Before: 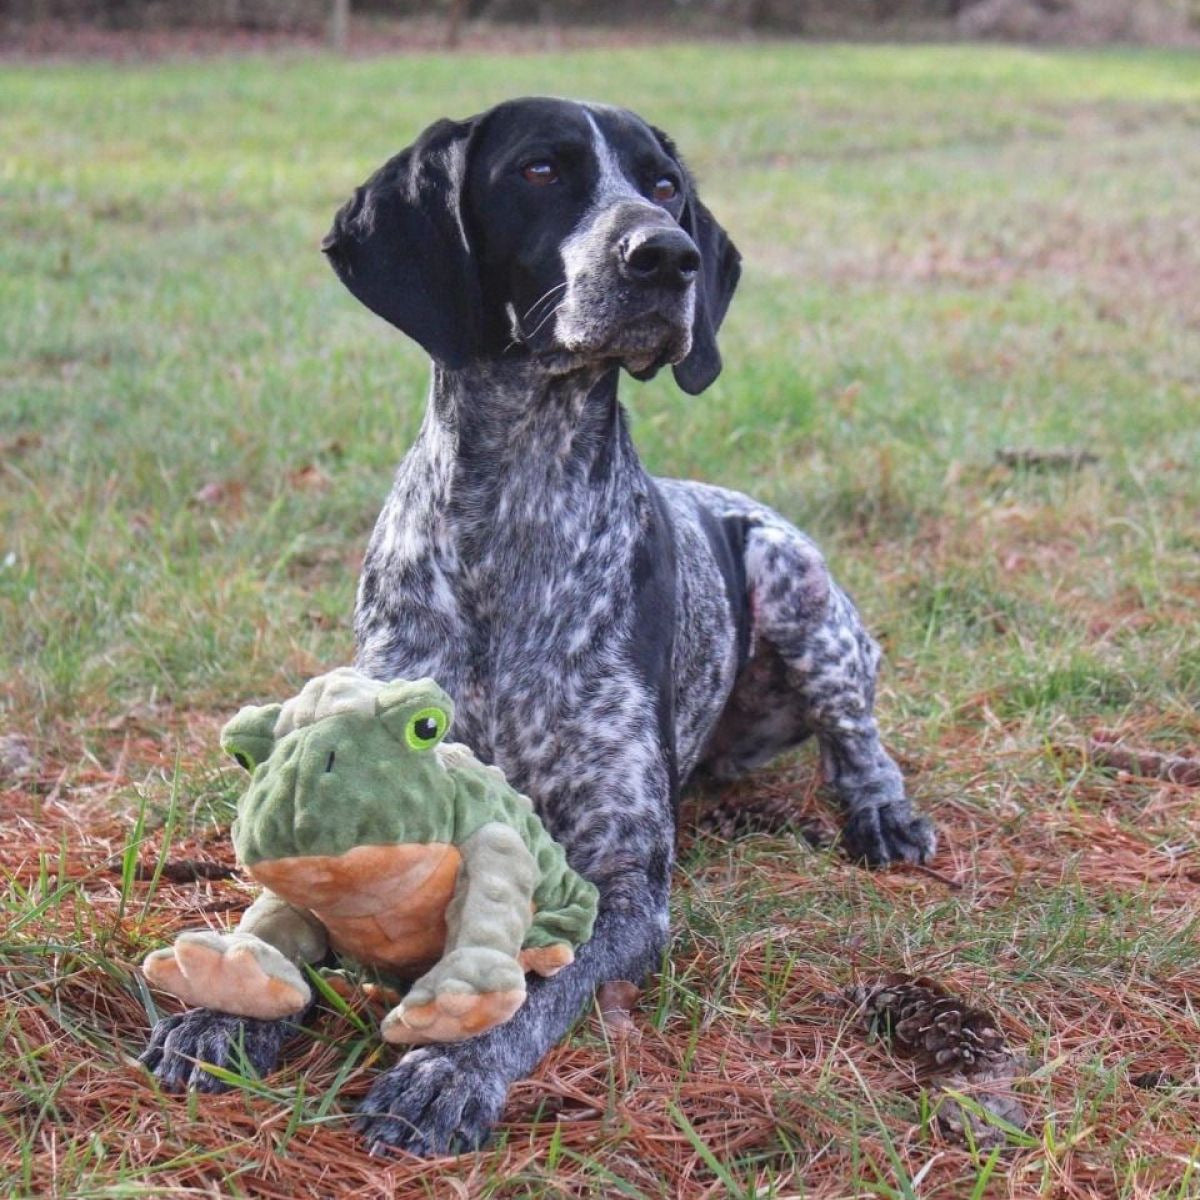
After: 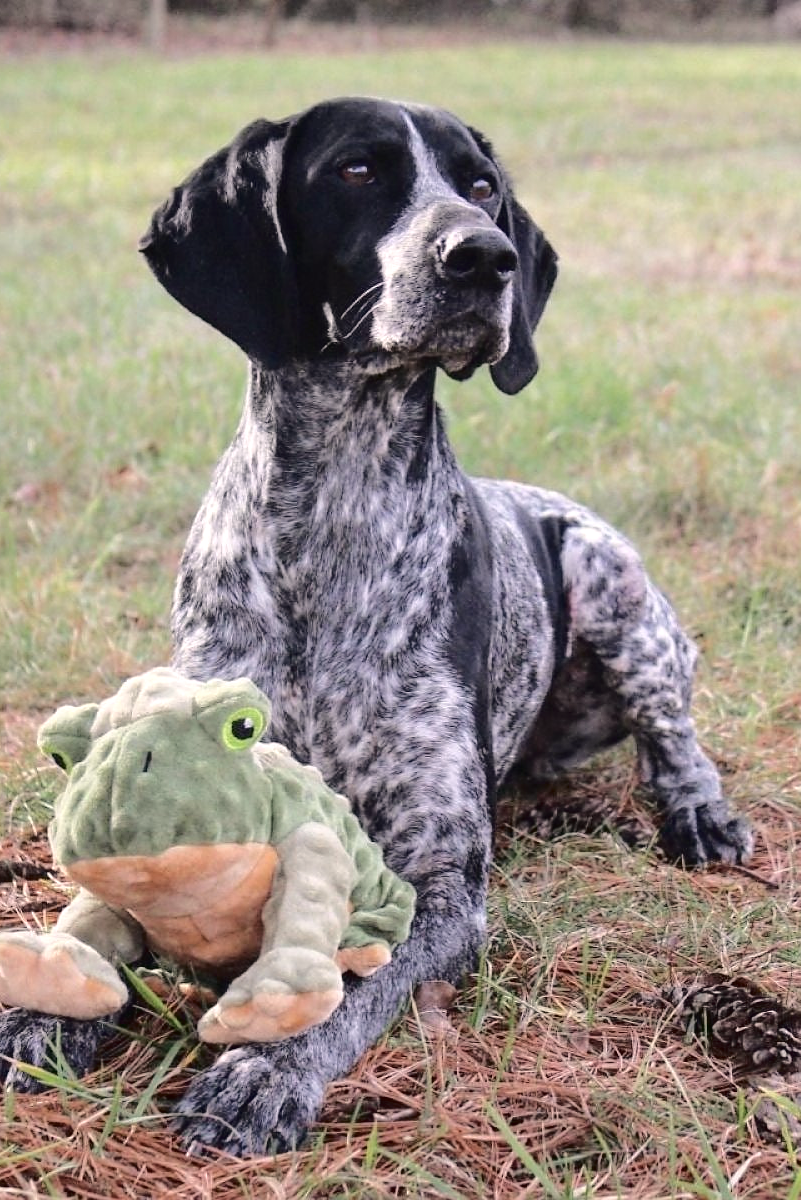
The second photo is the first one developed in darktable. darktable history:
crop and rotate: left 15.307%, right 17.867%
tone curve: curves: ch0 [(0, 0) (0.003, 0.026) (0.011, 0.025) (0.025, 0.022) (0.044, 0.022) (0.069, 0.028) (0.1, 0.041) (0.136, 0.062) (0.177, 0.103) (0.224, 0.167) (0.277, 0.242) (0.335, 0.343) (0.399, 0.452) (0.468, 0.539) (0.543, 0.614) (0.623, 0.683) (0.709, 0.749) (0.801, 0.827) (0.898, 0.918) (1, 1)], color space Lab, independent channels, preserve colors none
exposure: exposure 0.202 EV, compensate exposure bias true, compensate highlight preservation false
color correction: highlights a* 3.89, highlights b* 5.14
sharpen: radius 1.45, amount 0.4, threshold 1.252
contrast brightness saturation: contrast 0.055, brightness -0.012, saturation -0.242
